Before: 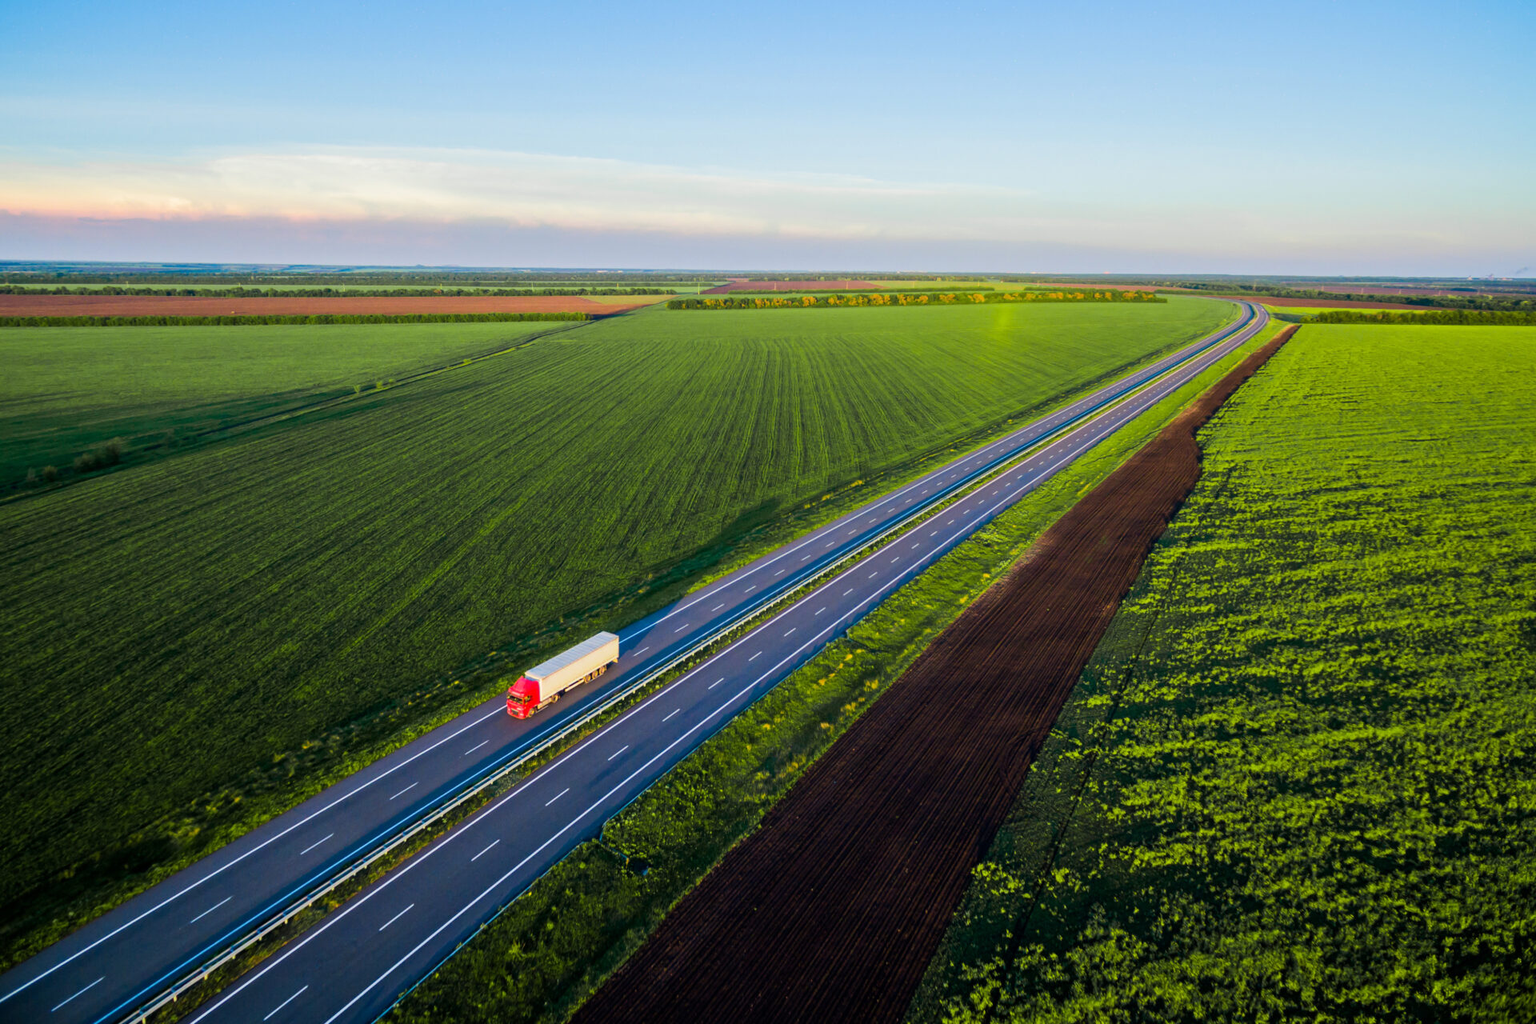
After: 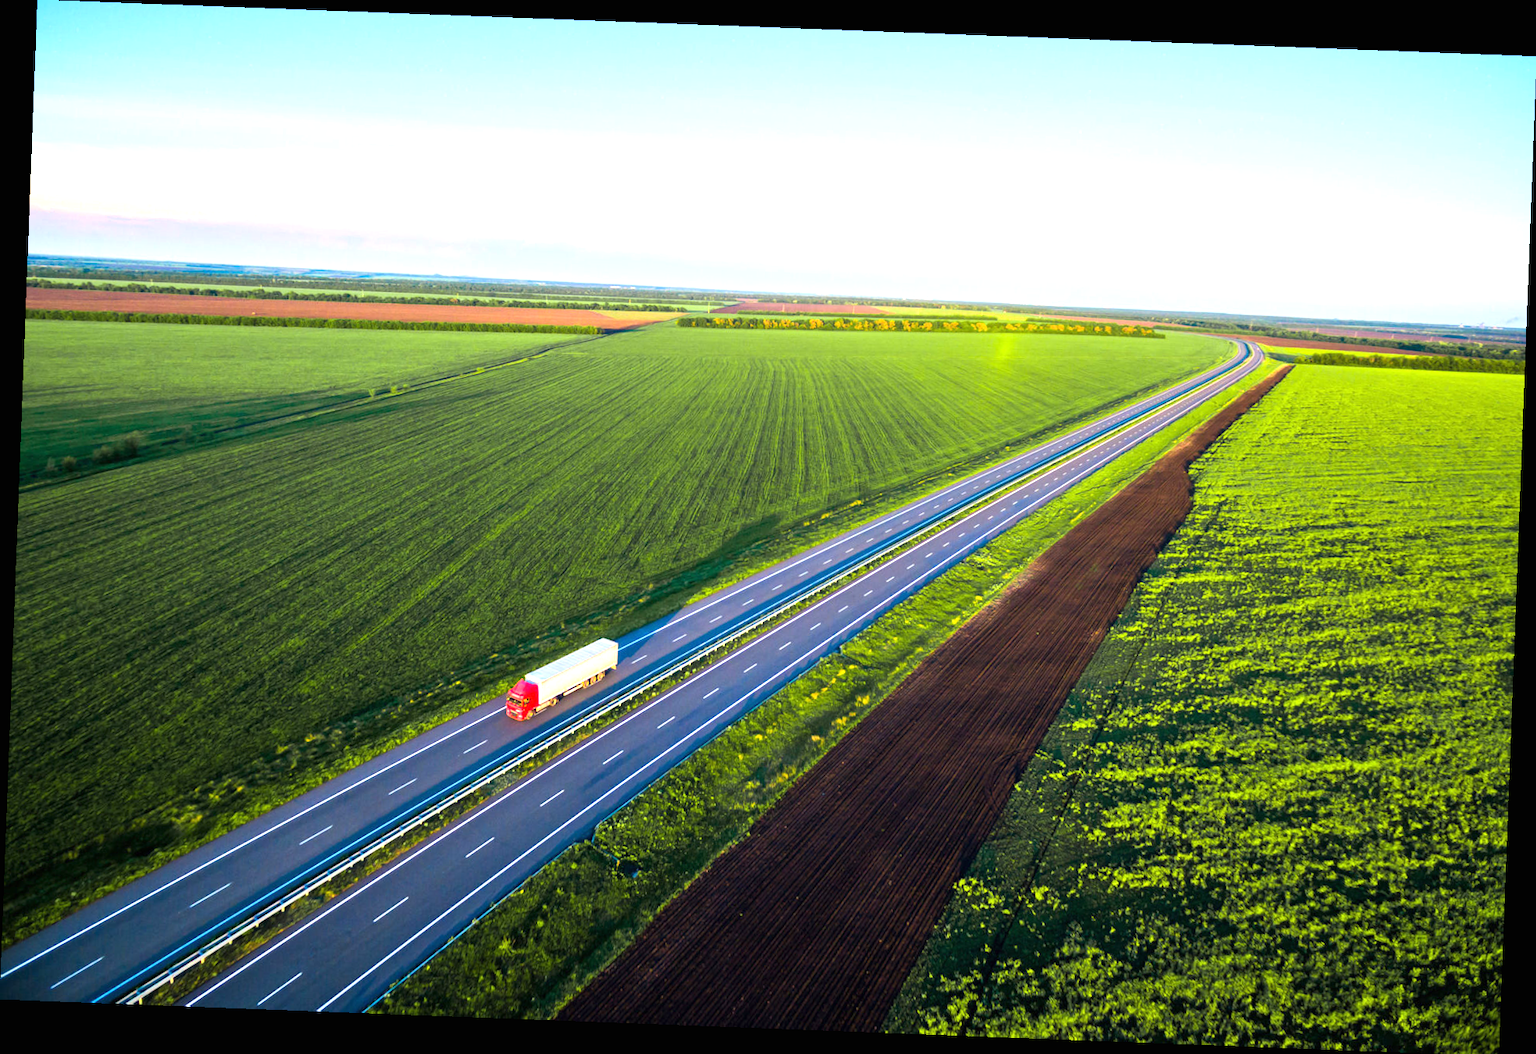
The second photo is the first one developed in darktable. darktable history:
exposure: black level correction 0, exposure 1.015 EV, compensate exposure bias true, compensate highlight preservation false
rotate and perspective: rotation 2.17°, automatic cropping off
